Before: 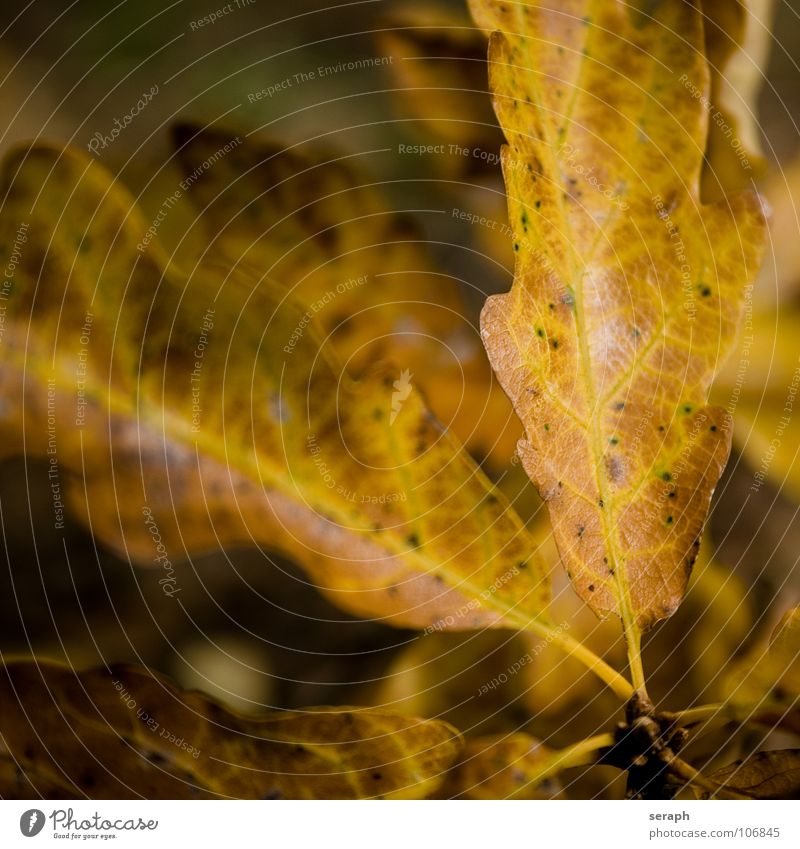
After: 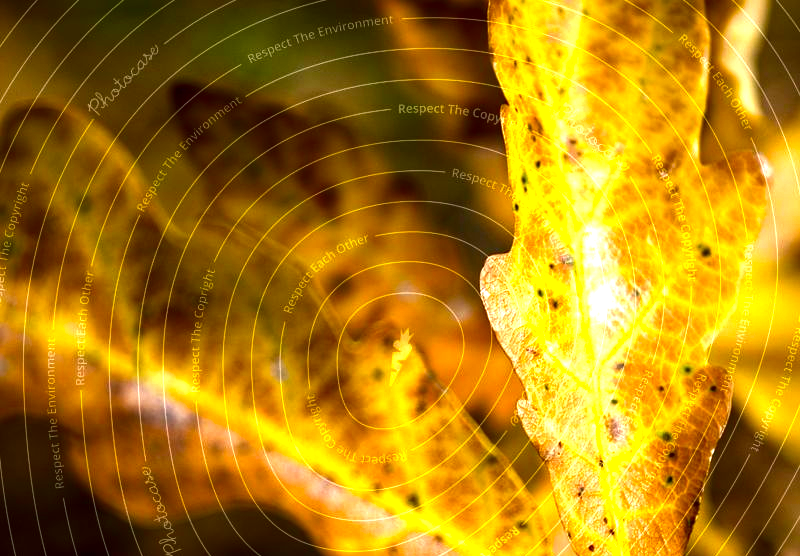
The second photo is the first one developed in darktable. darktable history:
exposure: black level correction 0, exposure 1.472 EV, compensate highlight preservation false
contrast brightness saturation: brightness -0.252, saturation 0.203
crop and rotate: top 4.733%, bottom 29.741%
haze removal: compatibility mode true, adaptive false
